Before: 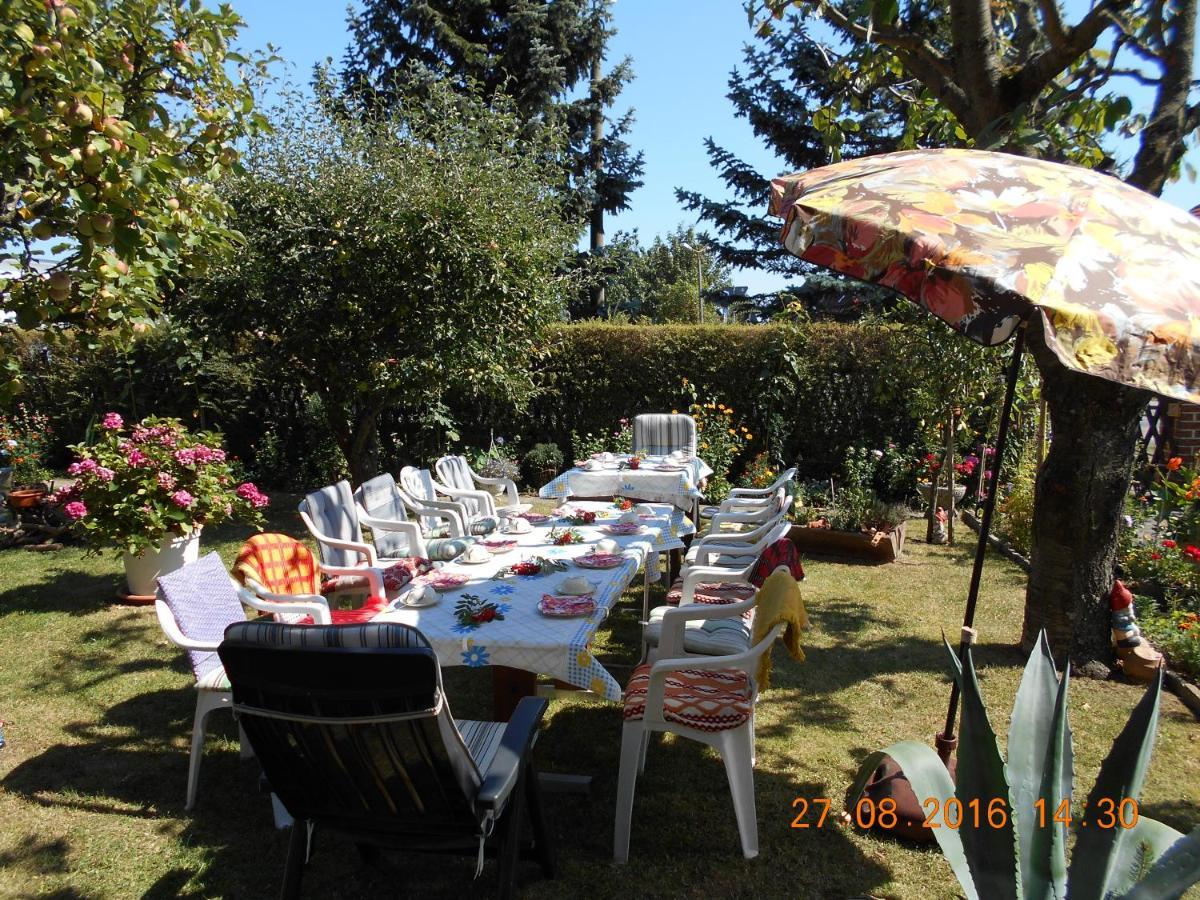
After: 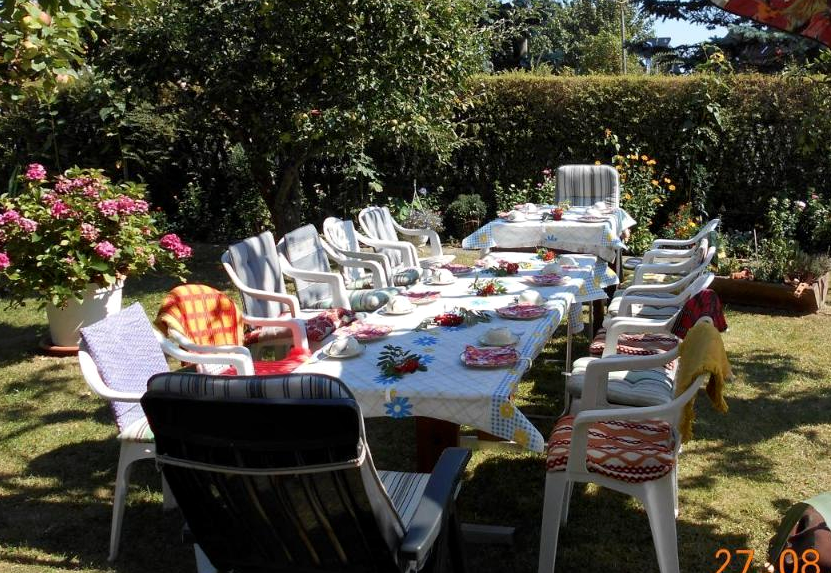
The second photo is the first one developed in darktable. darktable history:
crop: left 6.488%, top 27.668%, right 24.183%, bottom 8.656%
local contrast: mode bilateral grid, contrast 20, coarseness 50, detail 130%, midtone range 0.2
